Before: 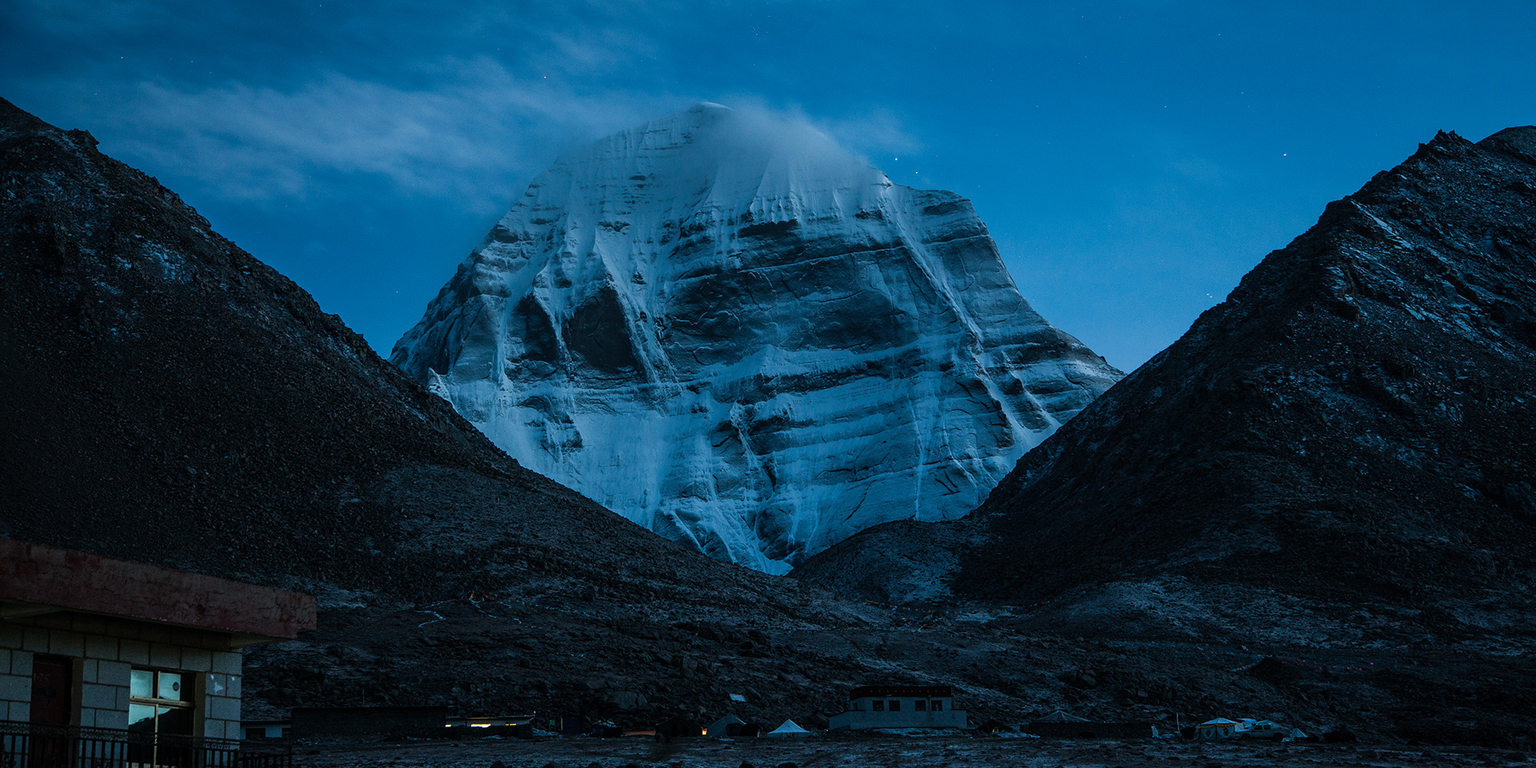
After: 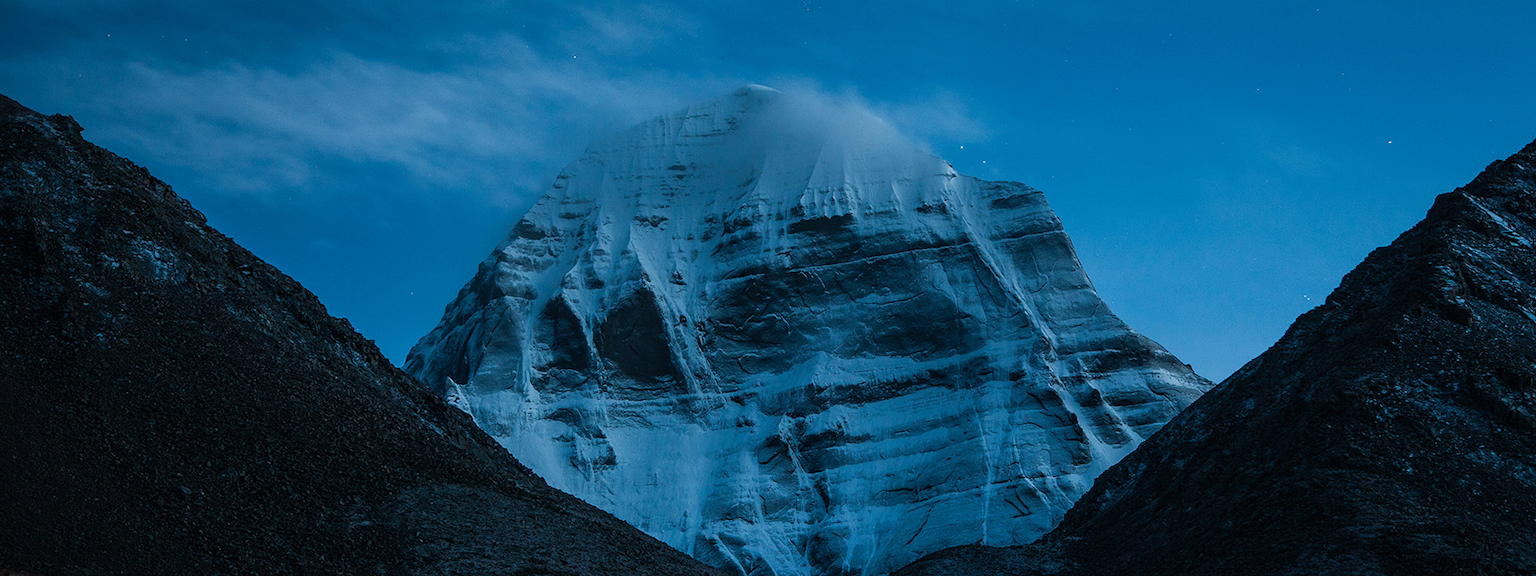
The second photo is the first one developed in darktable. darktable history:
crop: left 1.515%, top 3.36%, right 7.653%, bottom 28.417%
